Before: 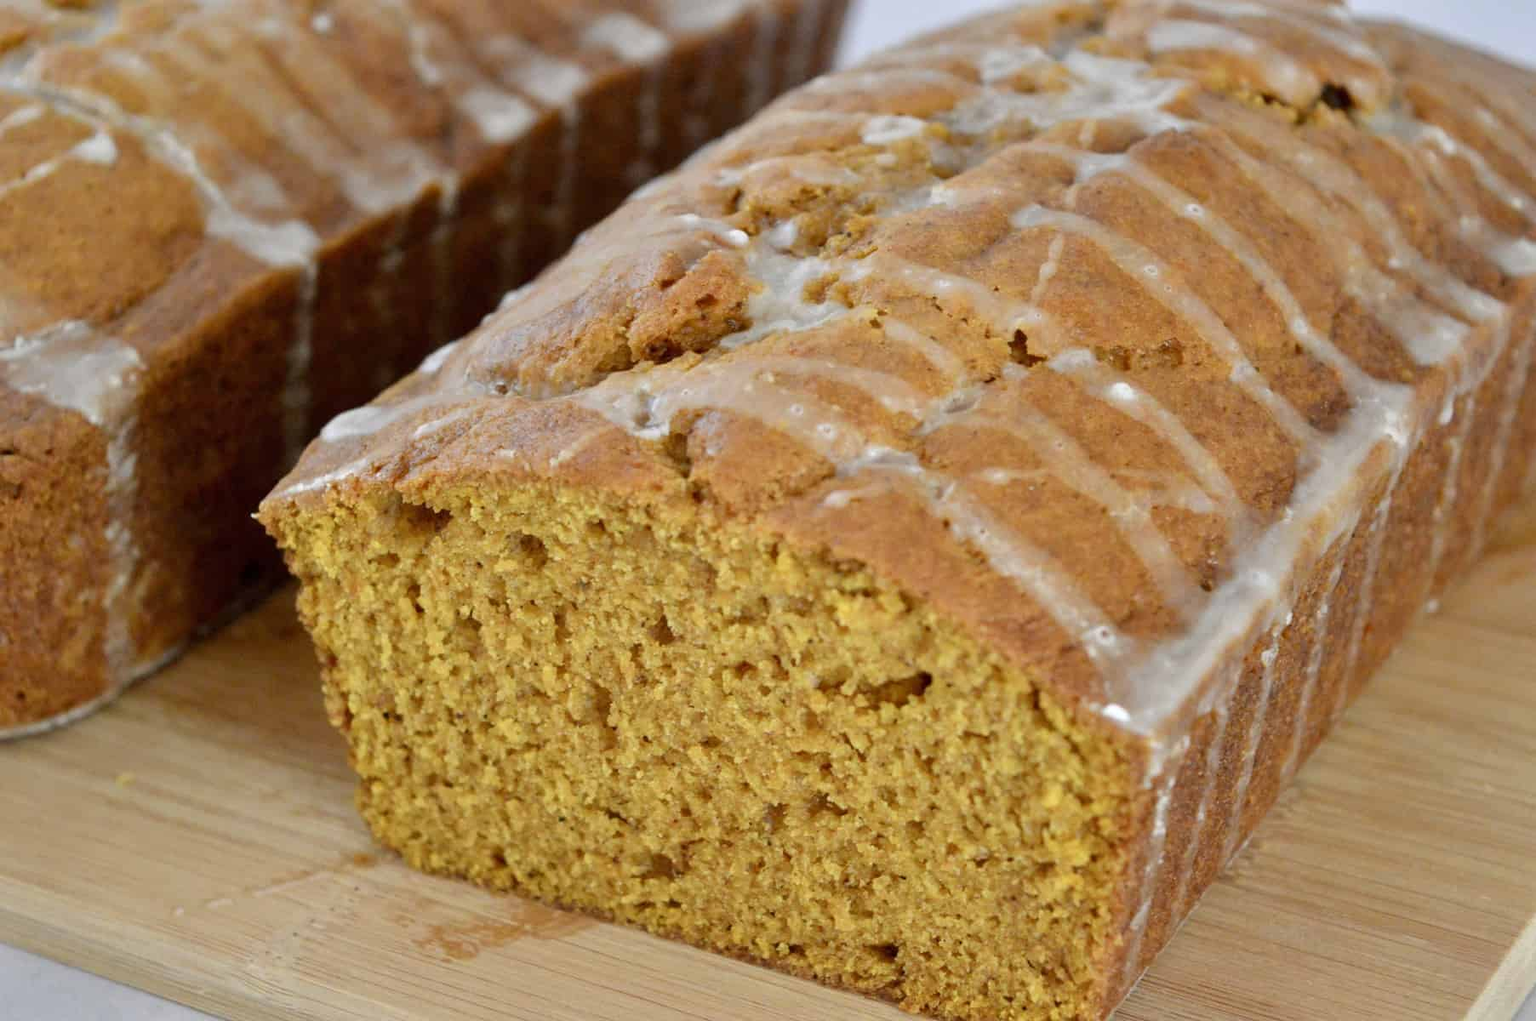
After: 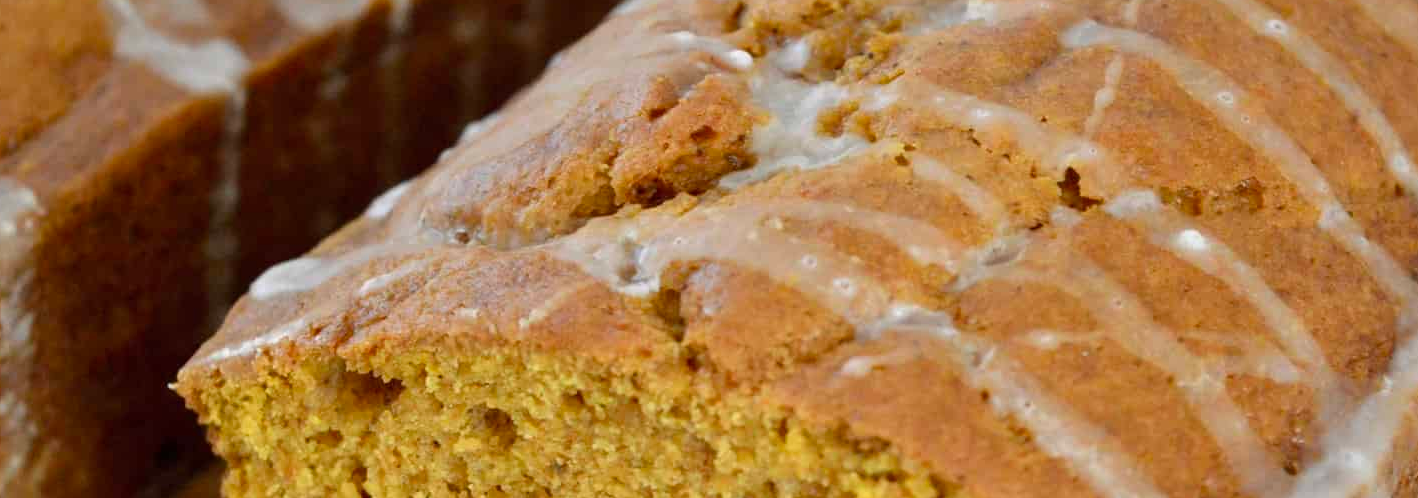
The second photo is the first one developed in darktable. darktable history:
crop: left 7.036%, top 18.398%, right 14.379%, bottom 40.043%
color balance: mode lift, gamma, gain (sRGB)
